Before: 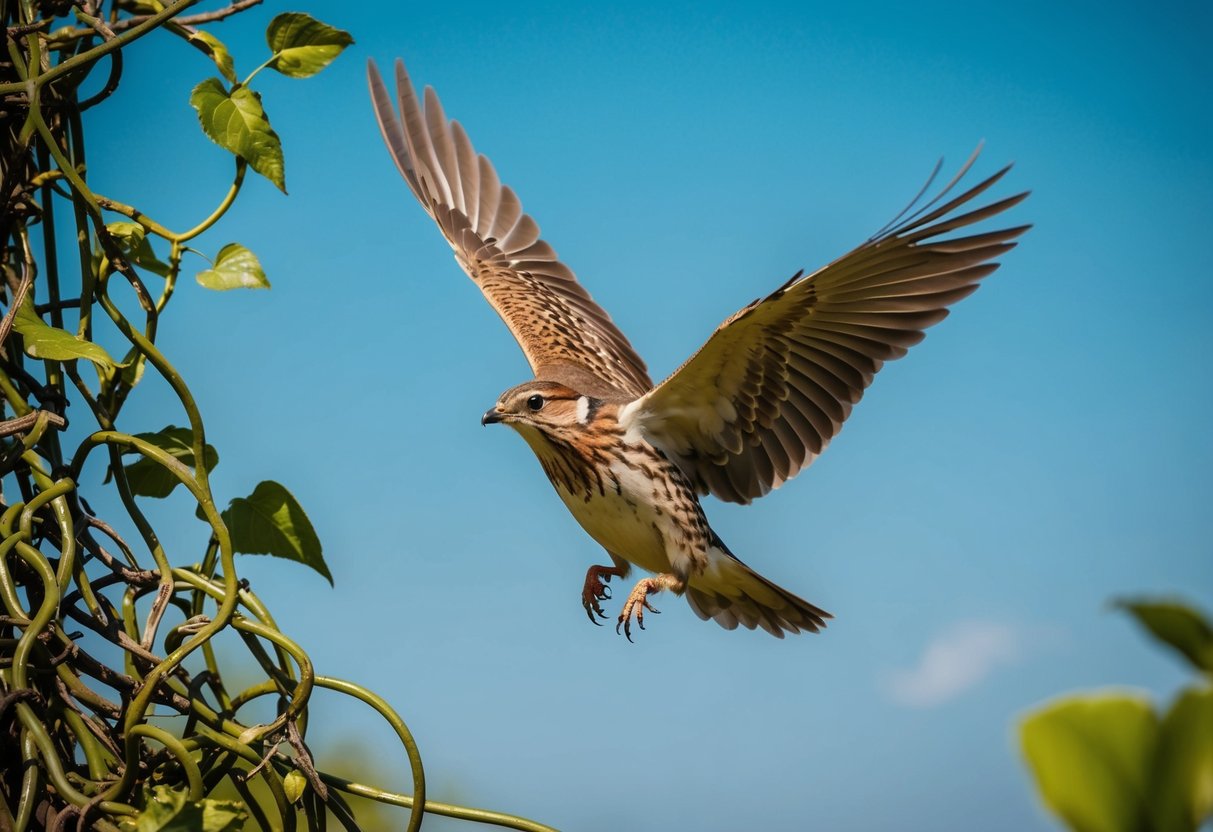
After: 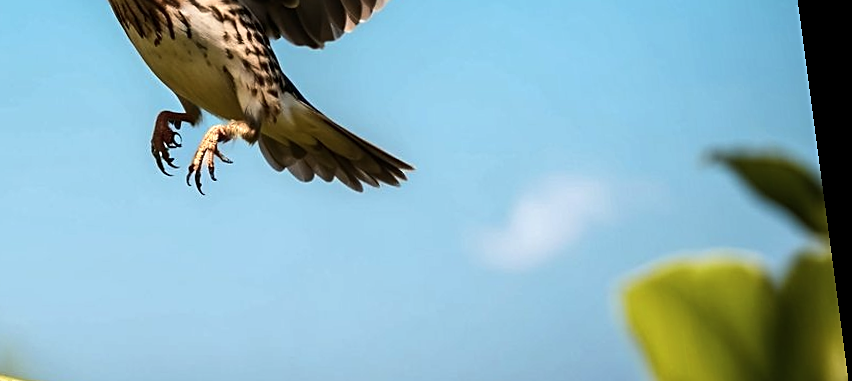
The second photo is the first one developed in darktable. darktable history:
crop and rotate: left 35.509%, top 50.238%, bottom 4.934%
local contrast: mode bilateral grid, contrast 10, coarseness 25, detail 110%, midtone range 0.2
rotate and perspective: rotation 0.128°, lens shift (vertical) -0.181, lens shift (horizontal) -0.044, shear 0.001, automatic cropping off
tone equalizer: -8 EV -0.75 EV, -7 EV -0.7 EV, -6 EV -0.6 EV, -5 EV -0.4 EV, -3 EV 0.4 EV, -2 EV 0.6 EV, -1 EV 0.7 EV, +0 EV 0.75 EV, edges refinement/feathering 500, mask exposure compensation -1.57 EV, preserve details no
contrast brightness saturation: contrast 0.01, saturation -0.05
sharpen: on, module defaults
